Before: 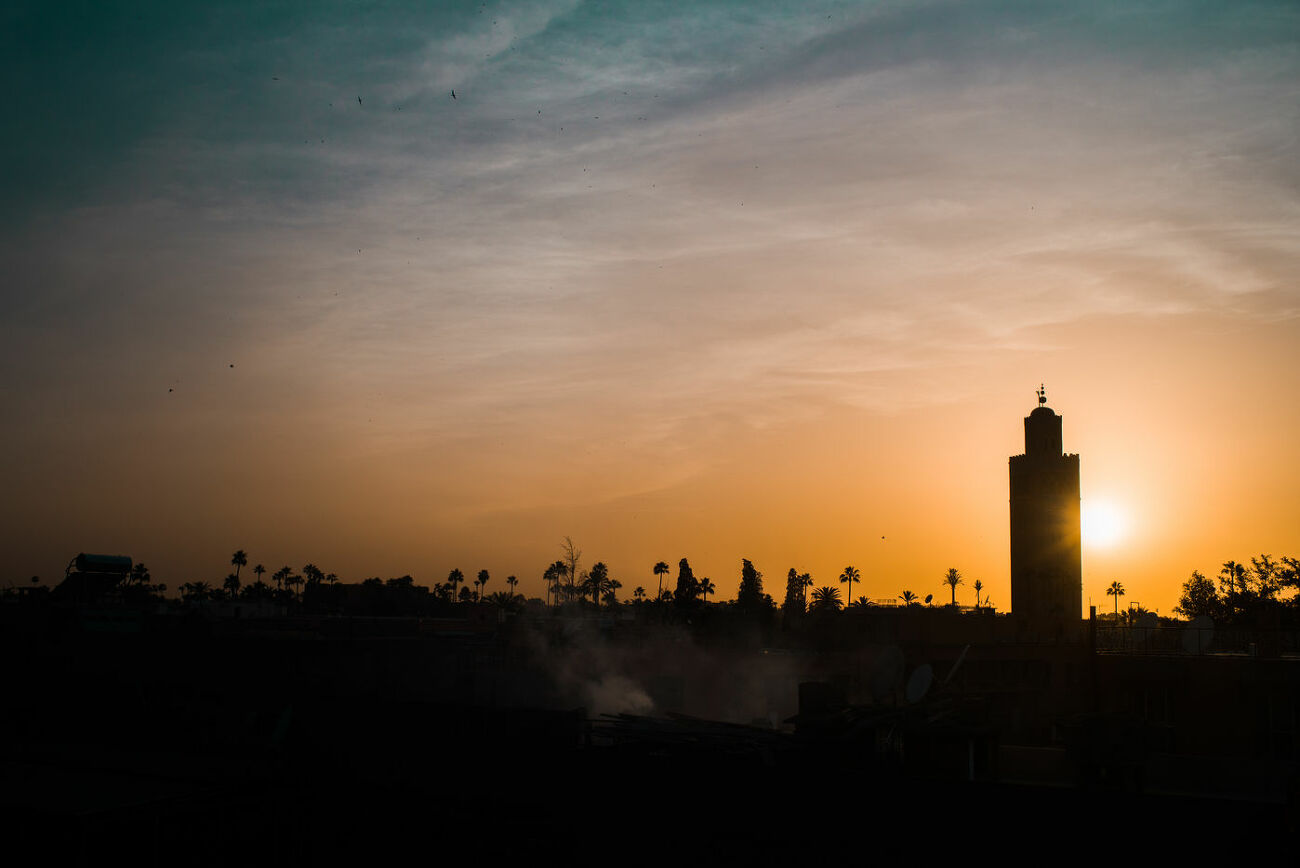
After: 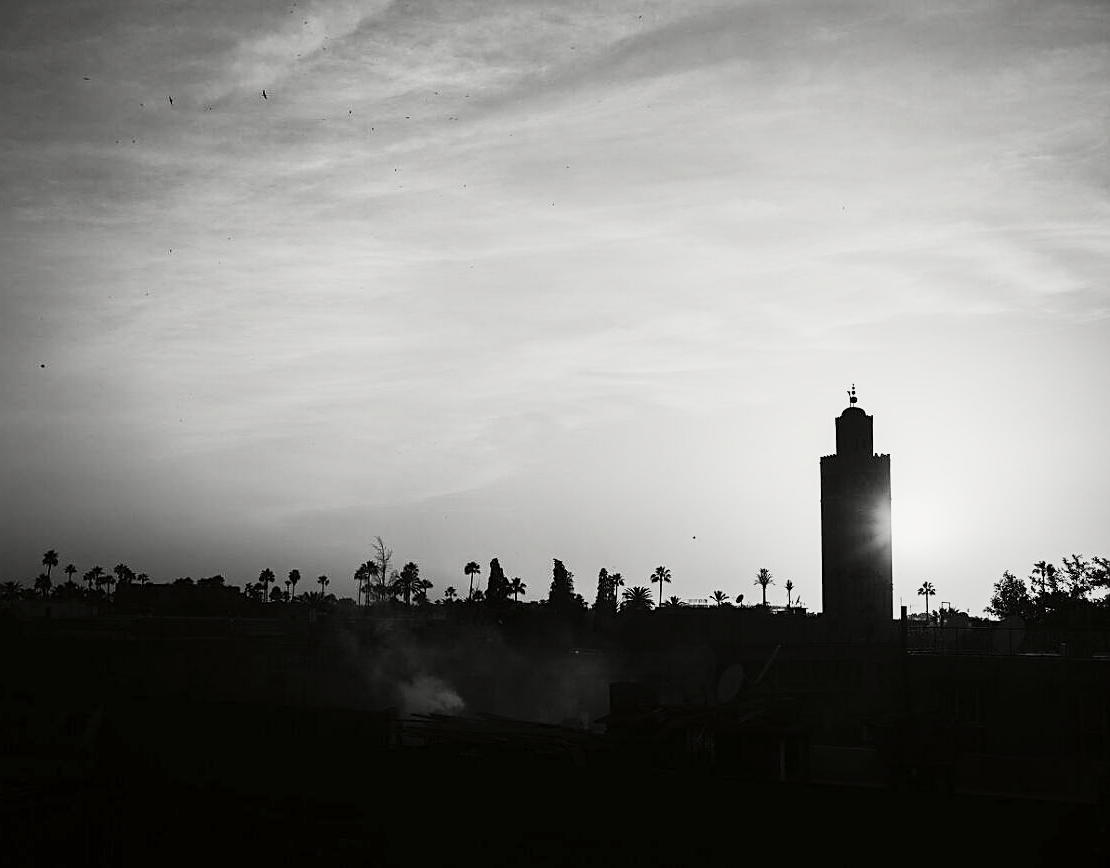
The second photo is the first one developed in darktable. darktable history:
crop and rotate: left 14.584%
contrast brightness saturation: contrast 0.1, brightness 0.3, saturation 0.14
color calibration: output gray [0.21, 0.42, 0.37, 0], gray › normalize channels true, illuminant same as pipeline (D50), adaptation XYZ, x 0.346, y 0.359, gamut compression 0
tone curve: curves: ch0 [(0, 0) (0.059, 0.027) (0.178, 0.105) (0.292, 0.233) (0.485, 0.472) (0.837, 0.887) (1, 0.983)]; ch1 [(0, 0) (0.23, 0.166) (0.34, 0.298) (0.371, 0.334) (0.435, 0.413) (0.477, 0.469) (0.499, 0.498) (0.534, 0.551) (0.56, 0.585) (0.754, 0.801) (1, 1)]; ch2 [(0, 0) (0.431, 0.414) (0.498, 0.503) (0.524, 0.531) (0.568, 0.567) (0.6, 0.597) (0.65, 0.651) (0.752, 0.764) (1, 1)], color space Lab, independent channels, preserve colors none
sigmoid: contrast 1.22, skew 0.65
tone equalizer: -8 EV -0.417 EV, -7 EV -0.389 EV, -6 EV -0.333 EV, -5 EV -0.222 EV, -3 EV 0.222 EV, -2 EV 0.333 EV, -1 EV 0.389 EV, +0 EV 0.417 EV, edges refinement/feathering 500, mask exposure compensation -1.57 EV, preserve details no
sharpen: on, module defaults
